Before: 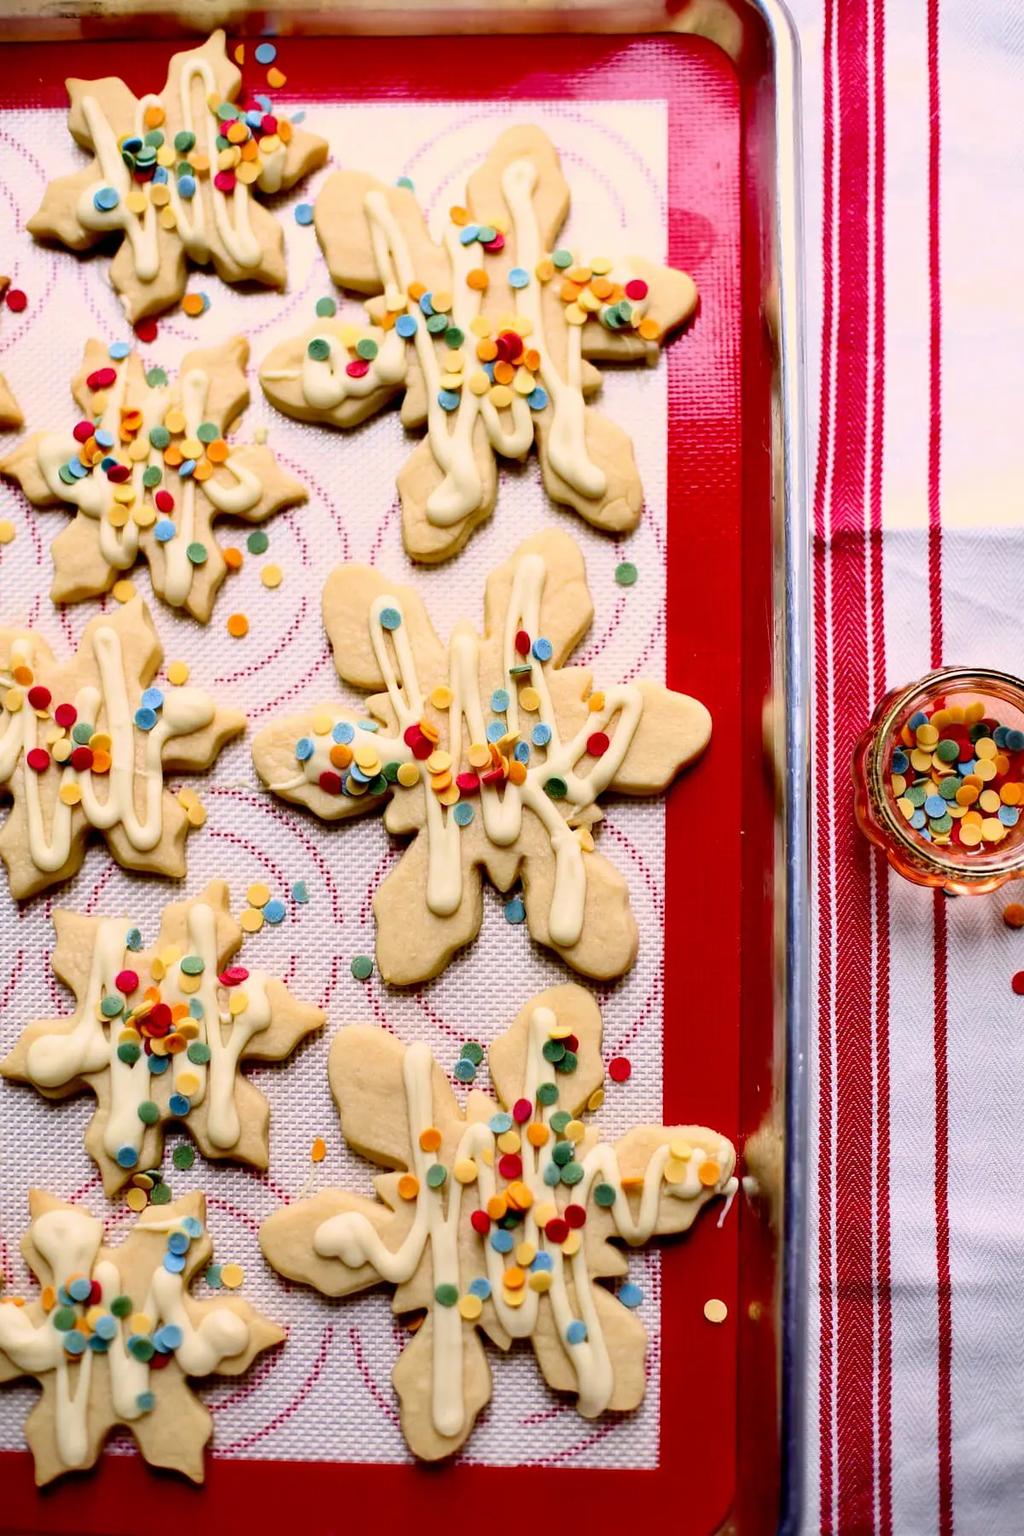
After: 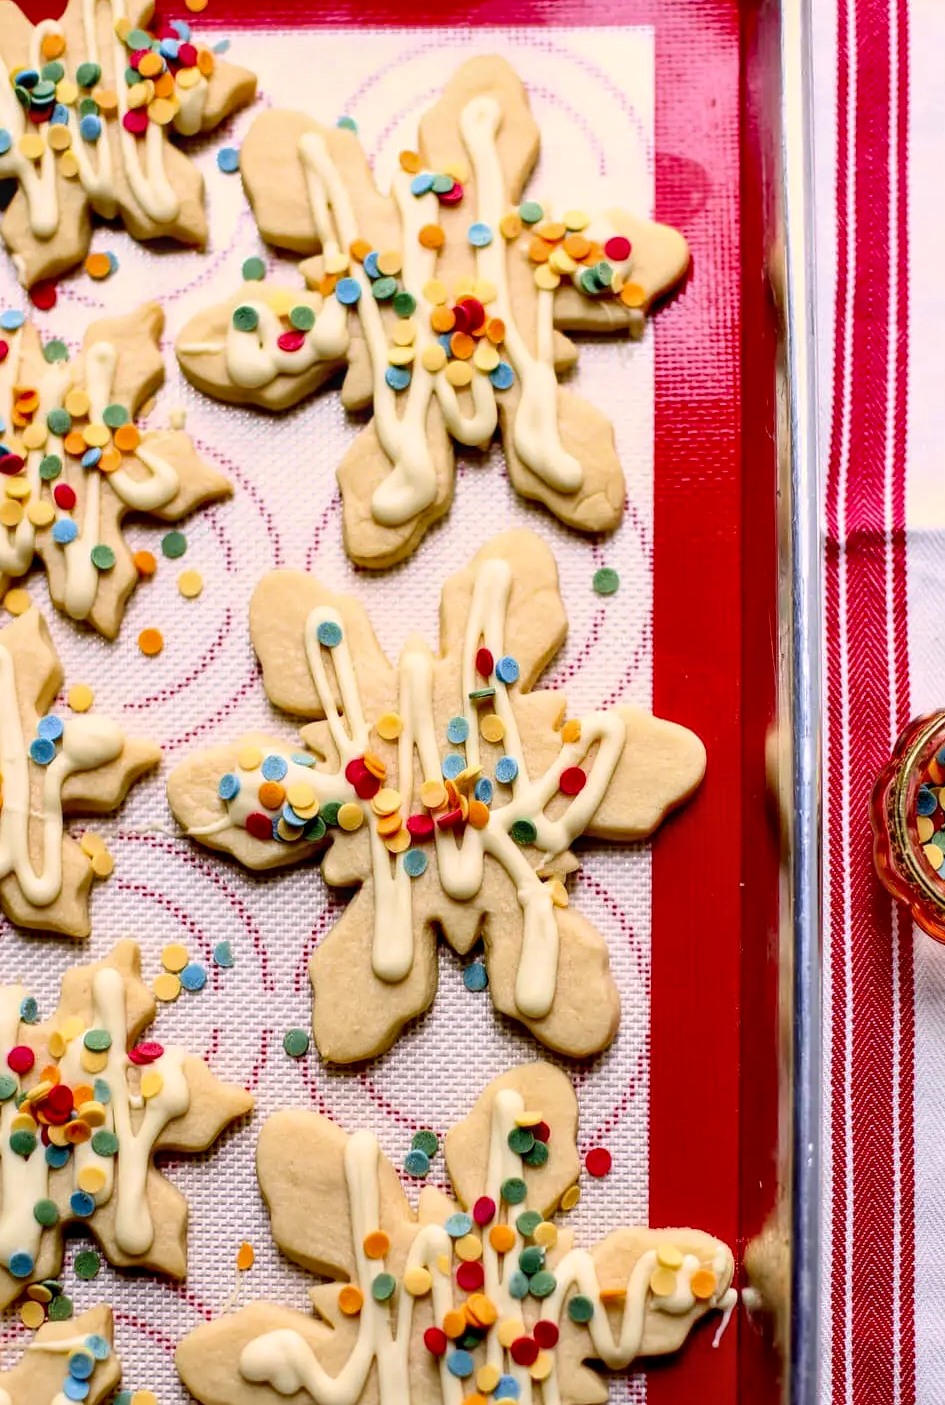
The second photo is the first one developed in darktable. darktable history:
crop and rotate: left 10.733%, top 5.095%, right 10.453%, bottom 16.815%
local contrast: detail 130%
